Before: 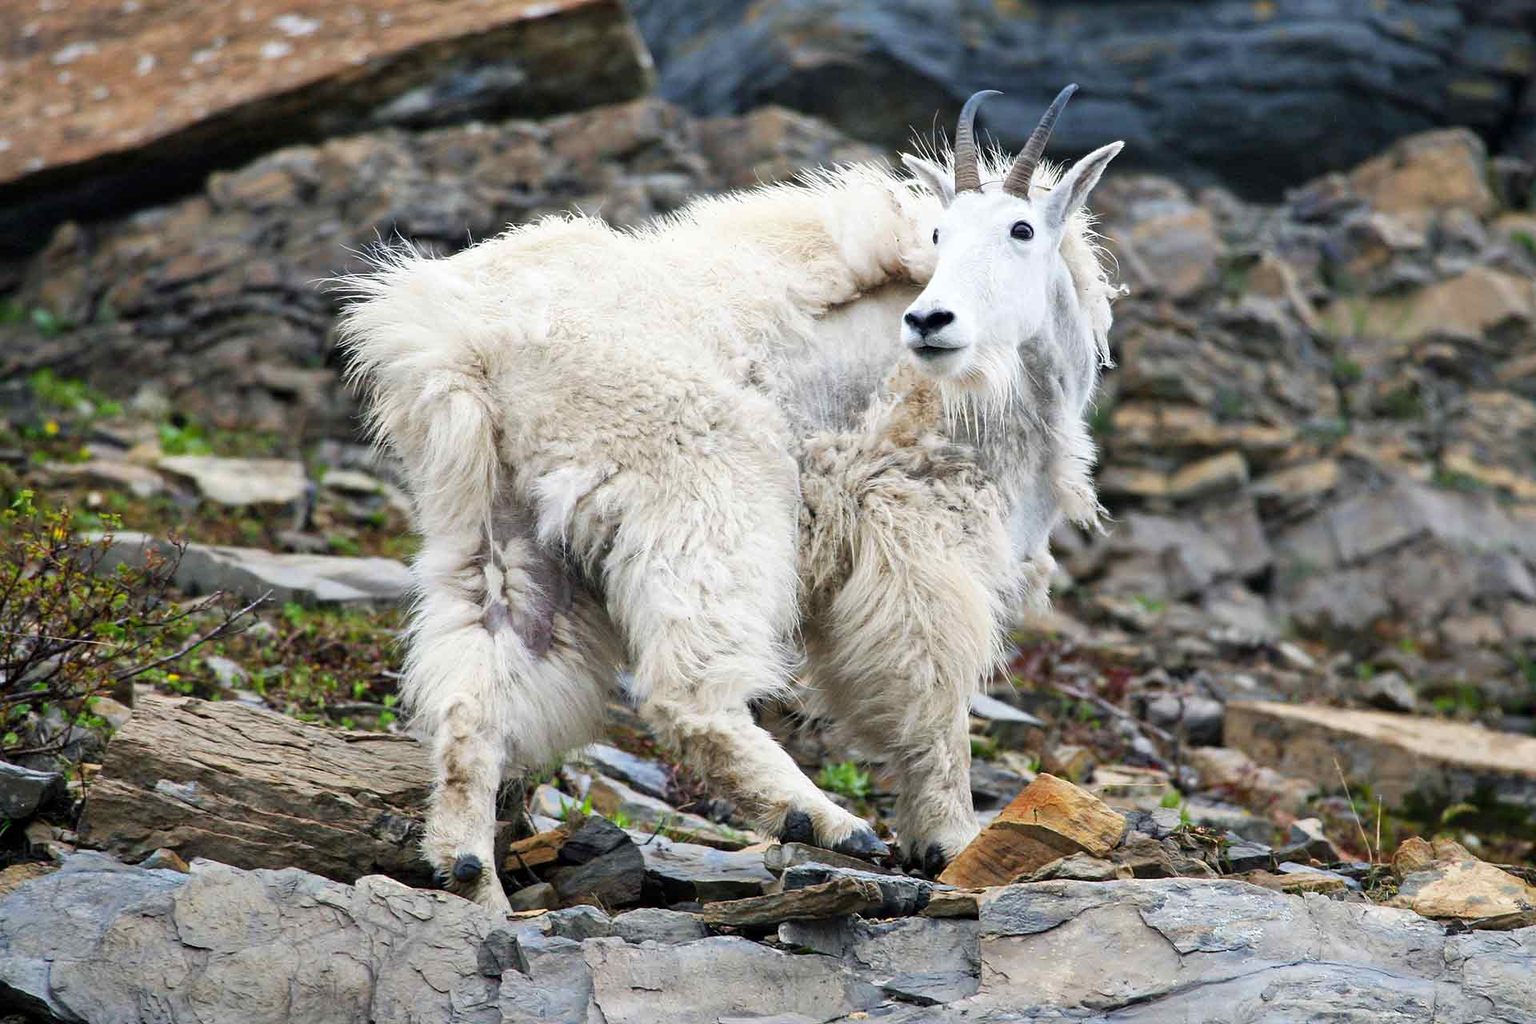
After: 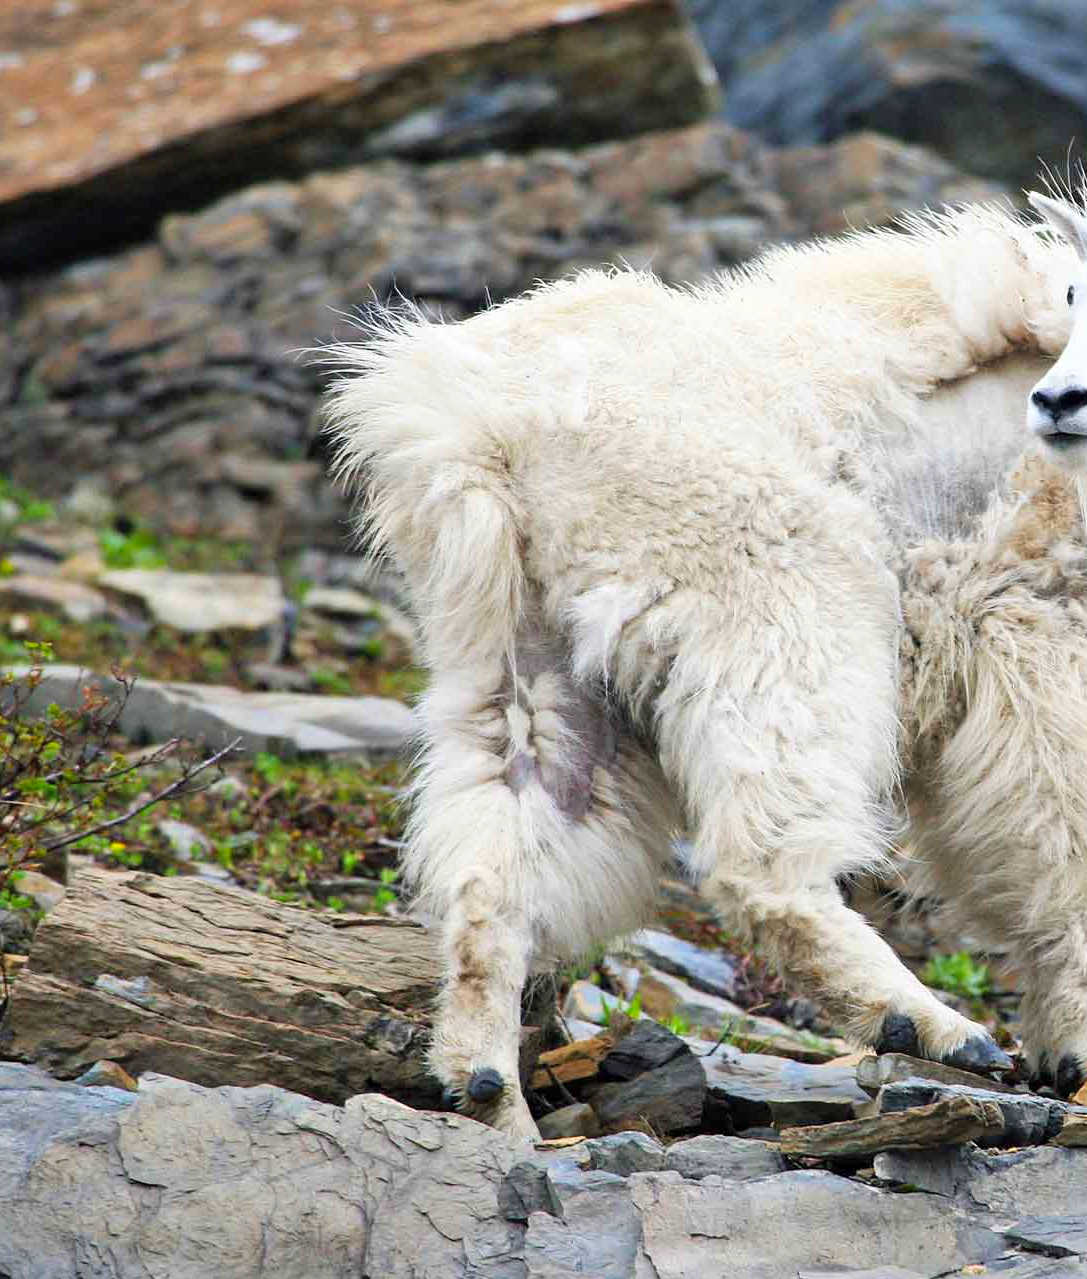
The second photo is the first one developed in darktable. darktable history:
contrast brightness saturation: brightness 0.085, saturation 0.192
crop: left 5.166%, right 38.212%
